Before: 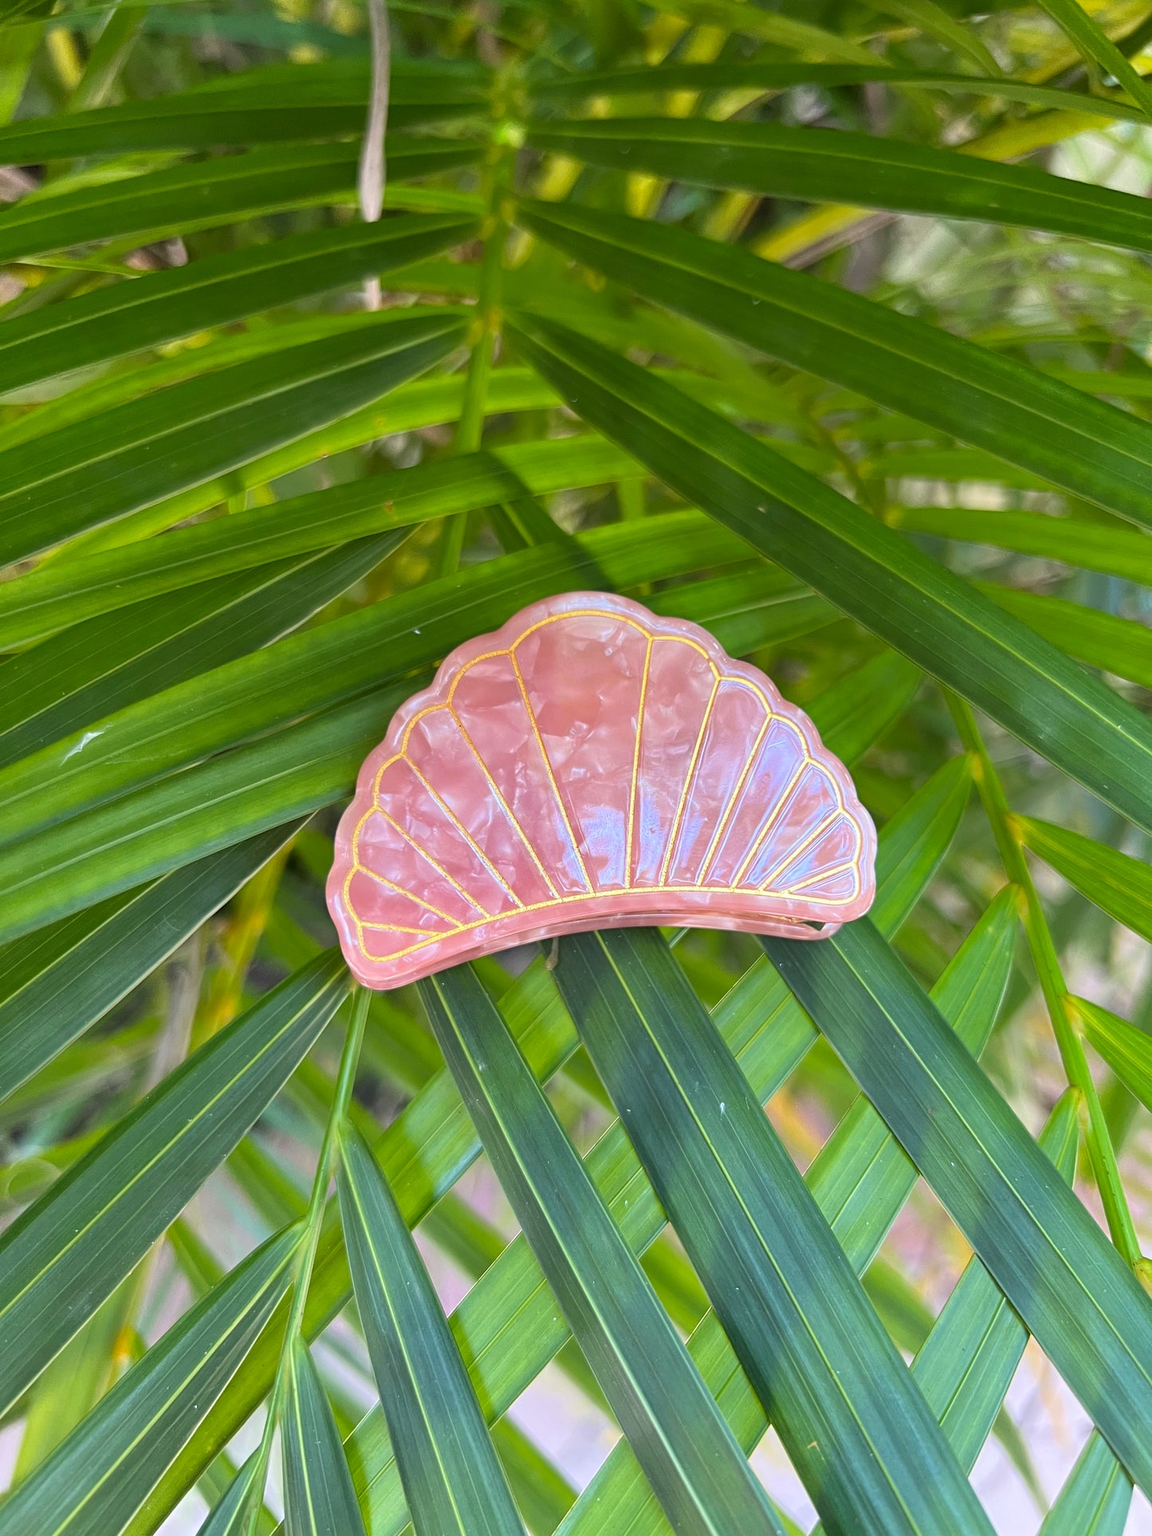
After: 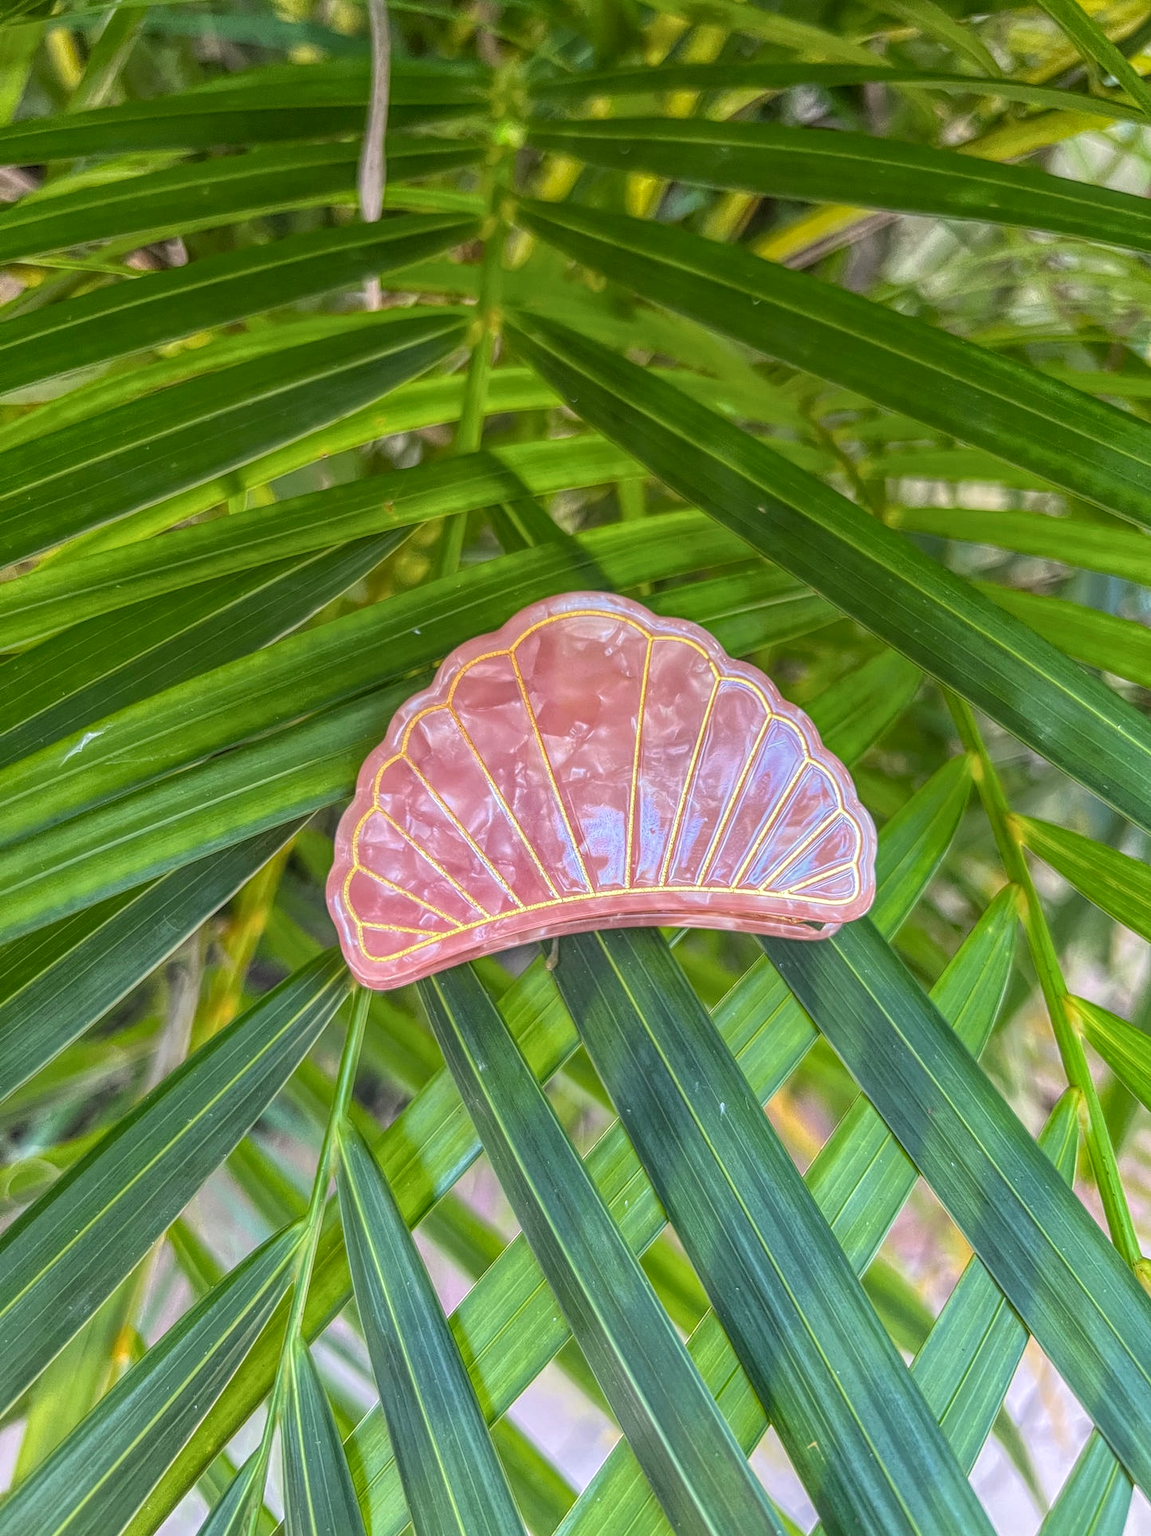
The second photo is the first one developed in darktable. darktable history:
local contrast: highlights 20%, shadows 31%, detail 199%, midtone range 0.2
